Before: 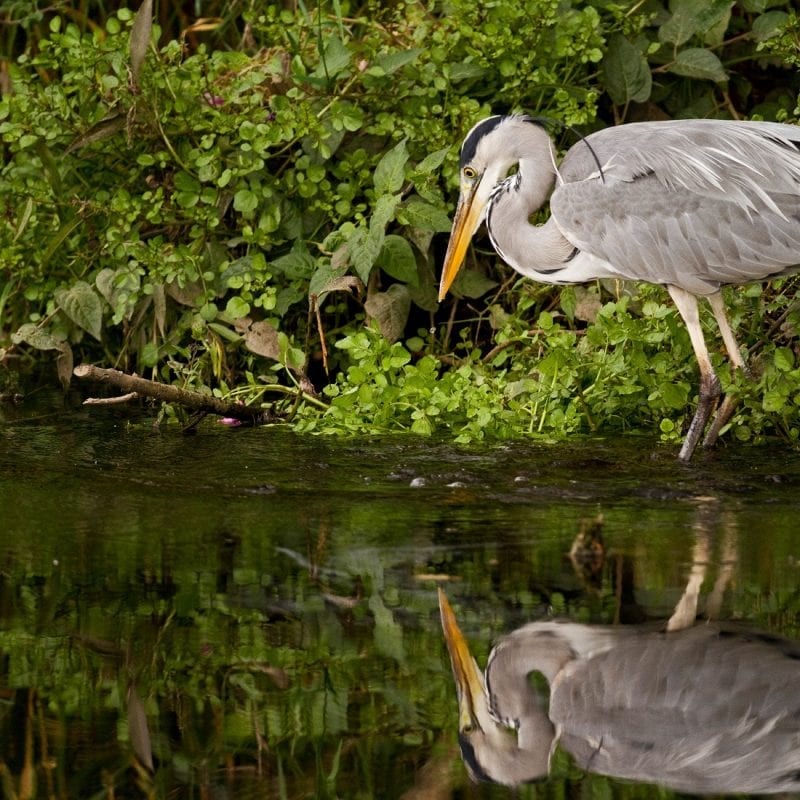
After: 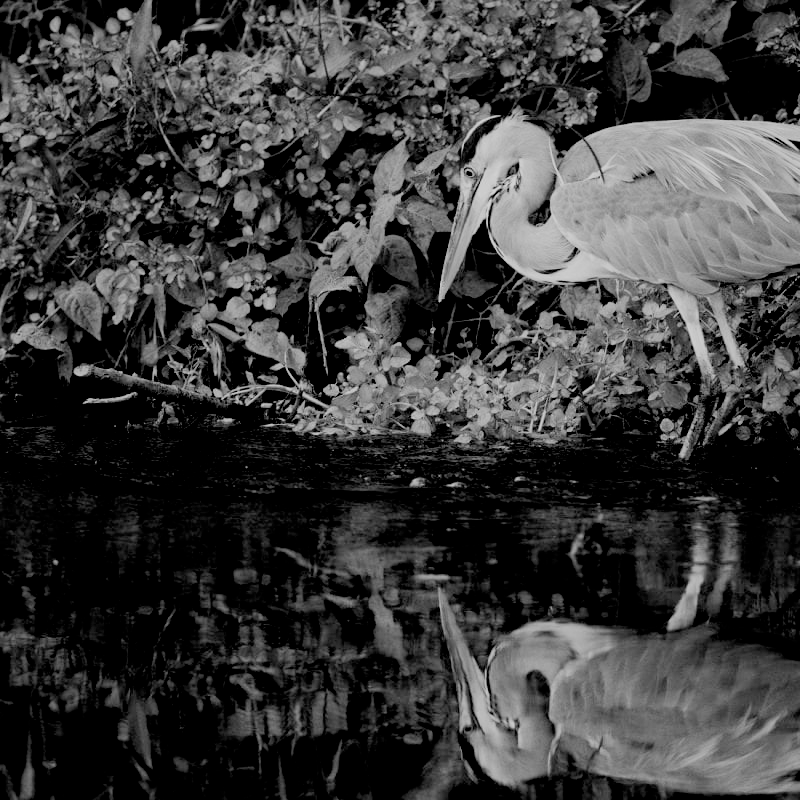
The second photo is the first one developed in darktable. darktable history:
monochrome: on, module defaults
rgb levels: levels [[0.029, 0.461, 0.922], [0, 0.5, 1], [0, 0.5, 1]]
filmic rgb: black relative exposure -7.15 EV, white relative exposure 5.36 EV, hardness 3.02, color science v6 (2022)
